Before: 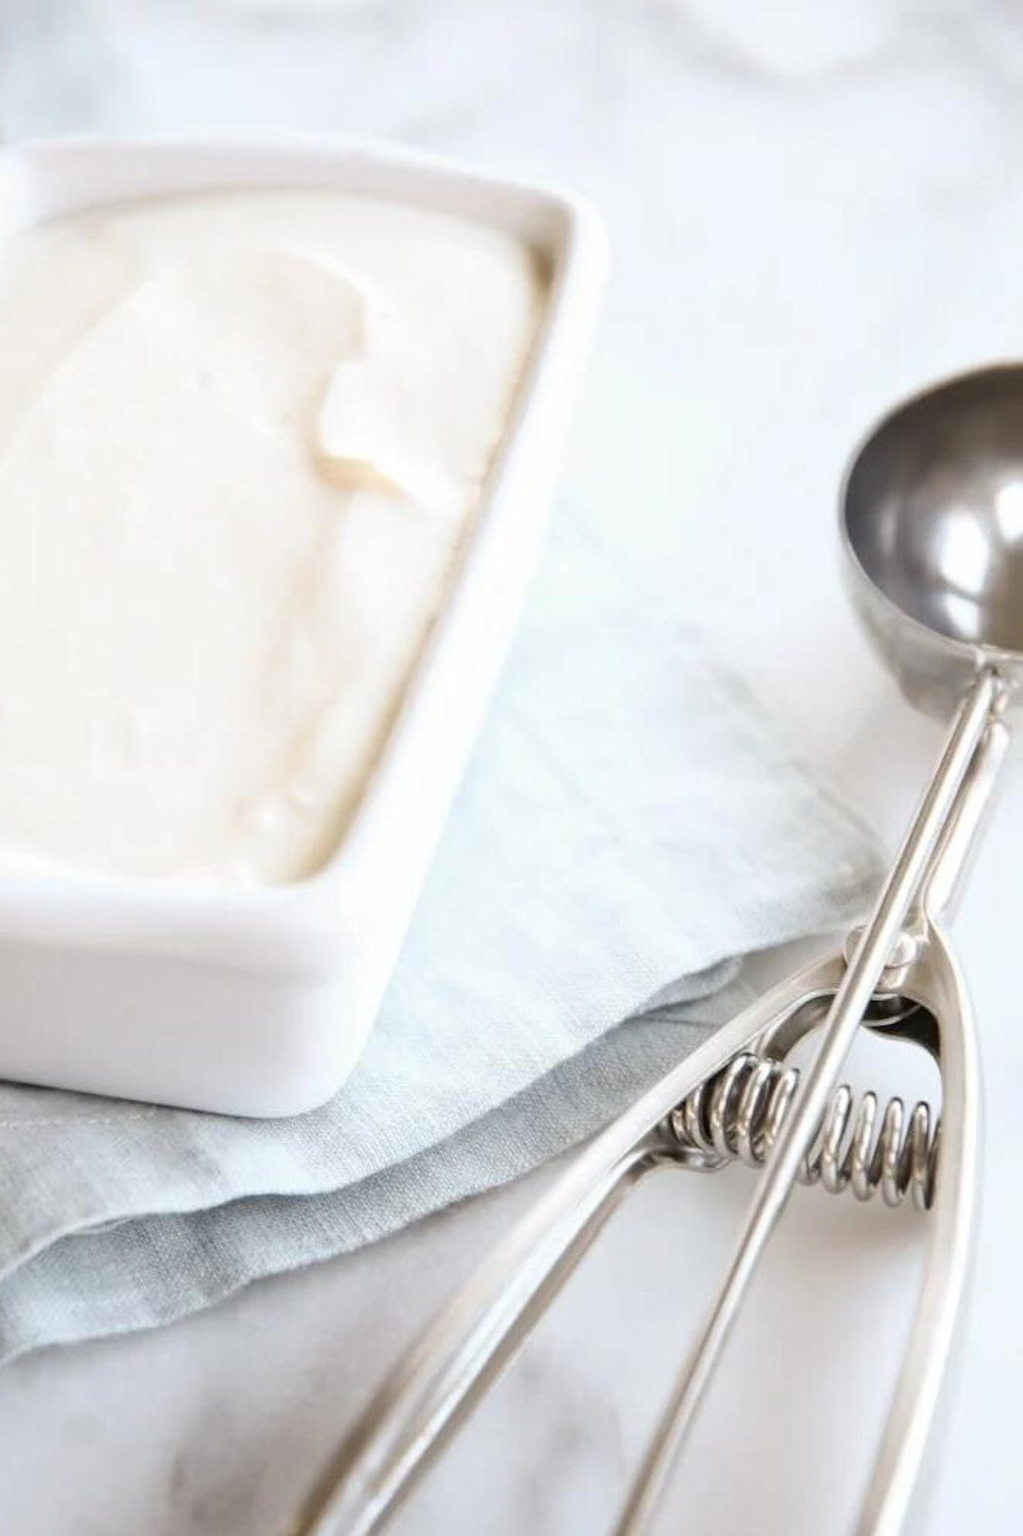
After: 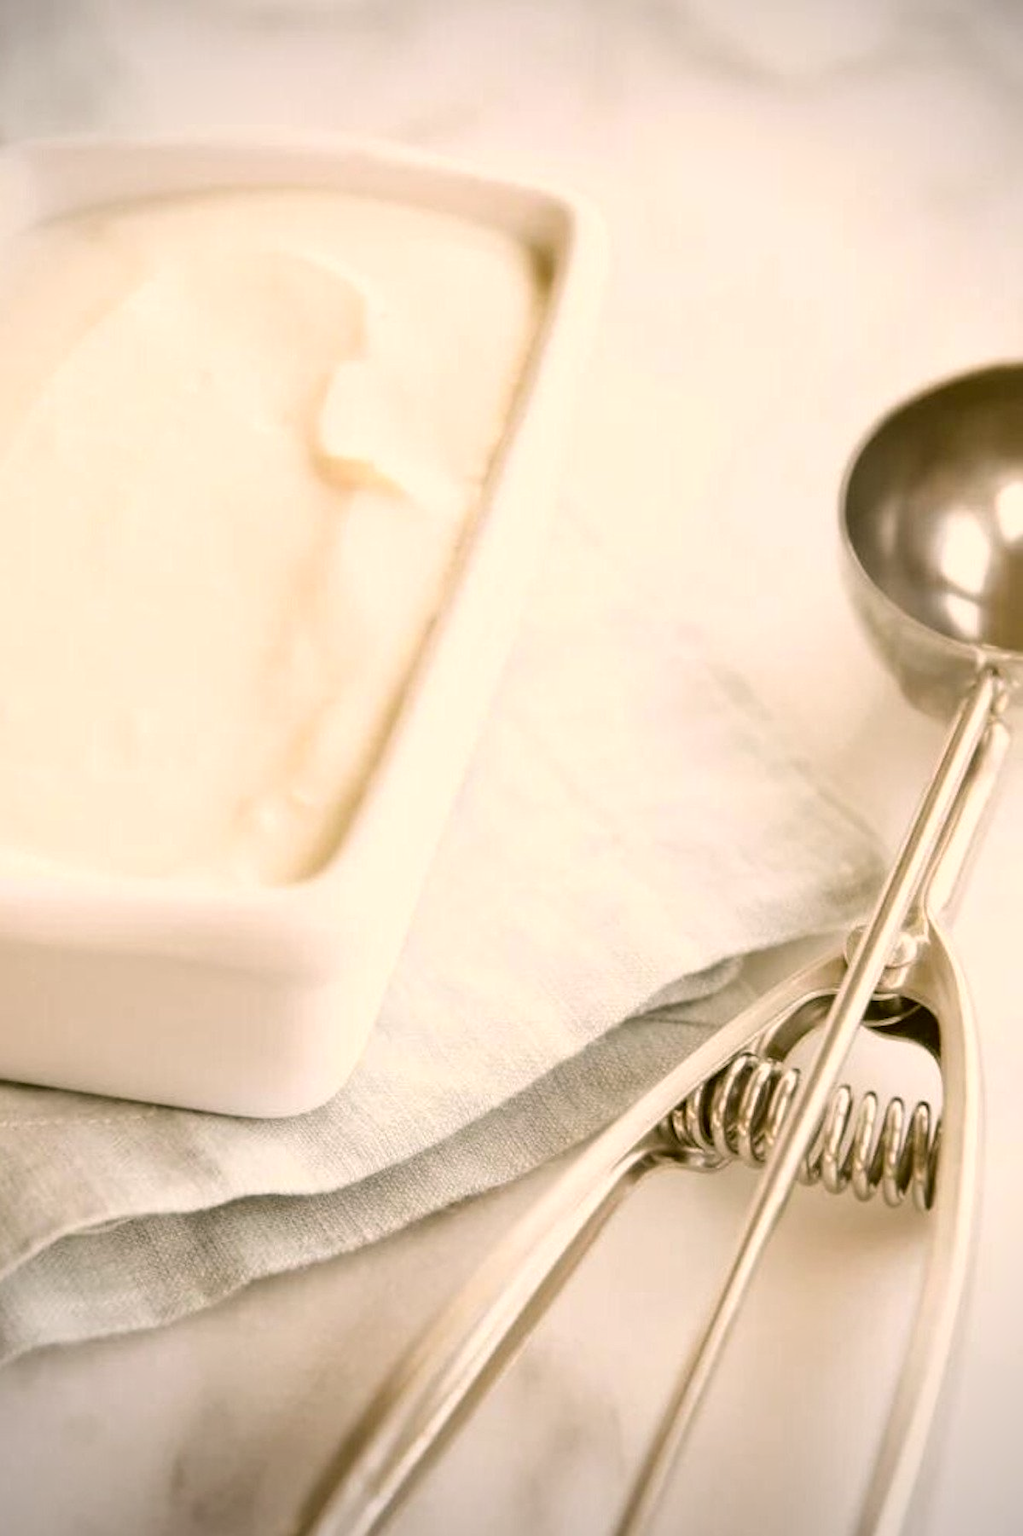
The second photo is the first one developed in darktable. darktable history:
color correction: highlights a* 8.34, highlights b* 15.86, shadows a* -0.397, shadows b* 25.86
vignetting: on, module defaults
